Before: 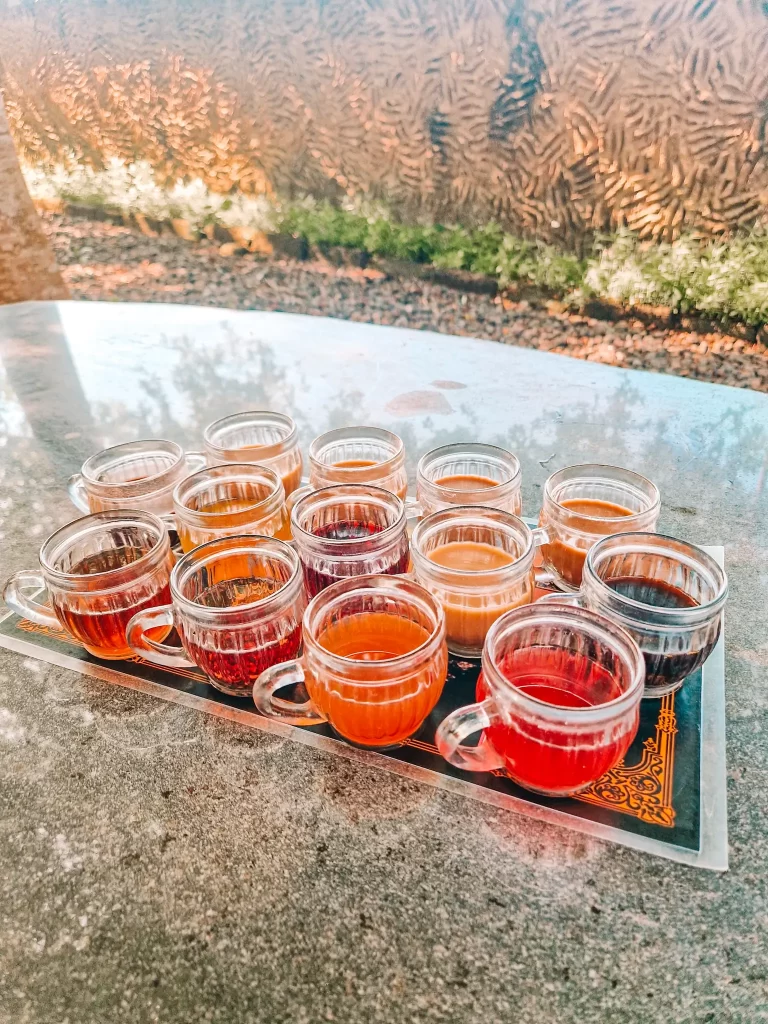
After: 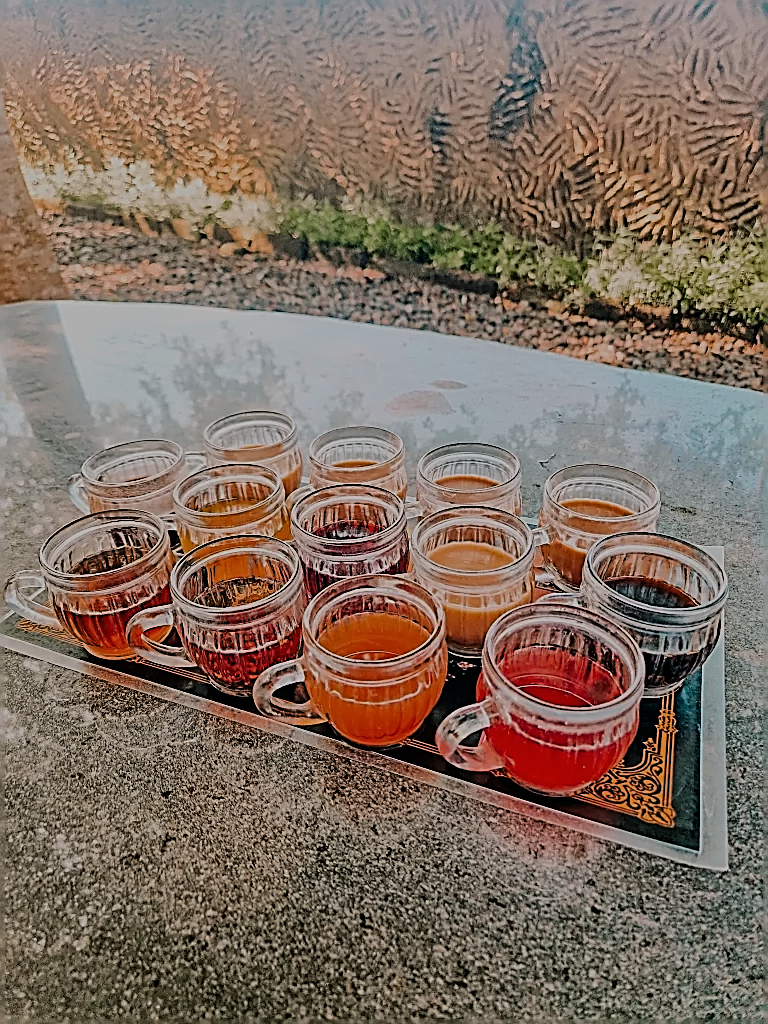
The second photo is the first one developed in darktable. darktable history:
exposure: exposure -1 EV, compensate highlight preservation false
shadows and highlights: shadows 12, white point adjustment 1.2, soften with gaussian
filmic rgb: black relative exposure -7.15 EV, white relative exposure 5.36 EV, hardness 3.02, color science v6 (2022)
sharpen: amount 2
